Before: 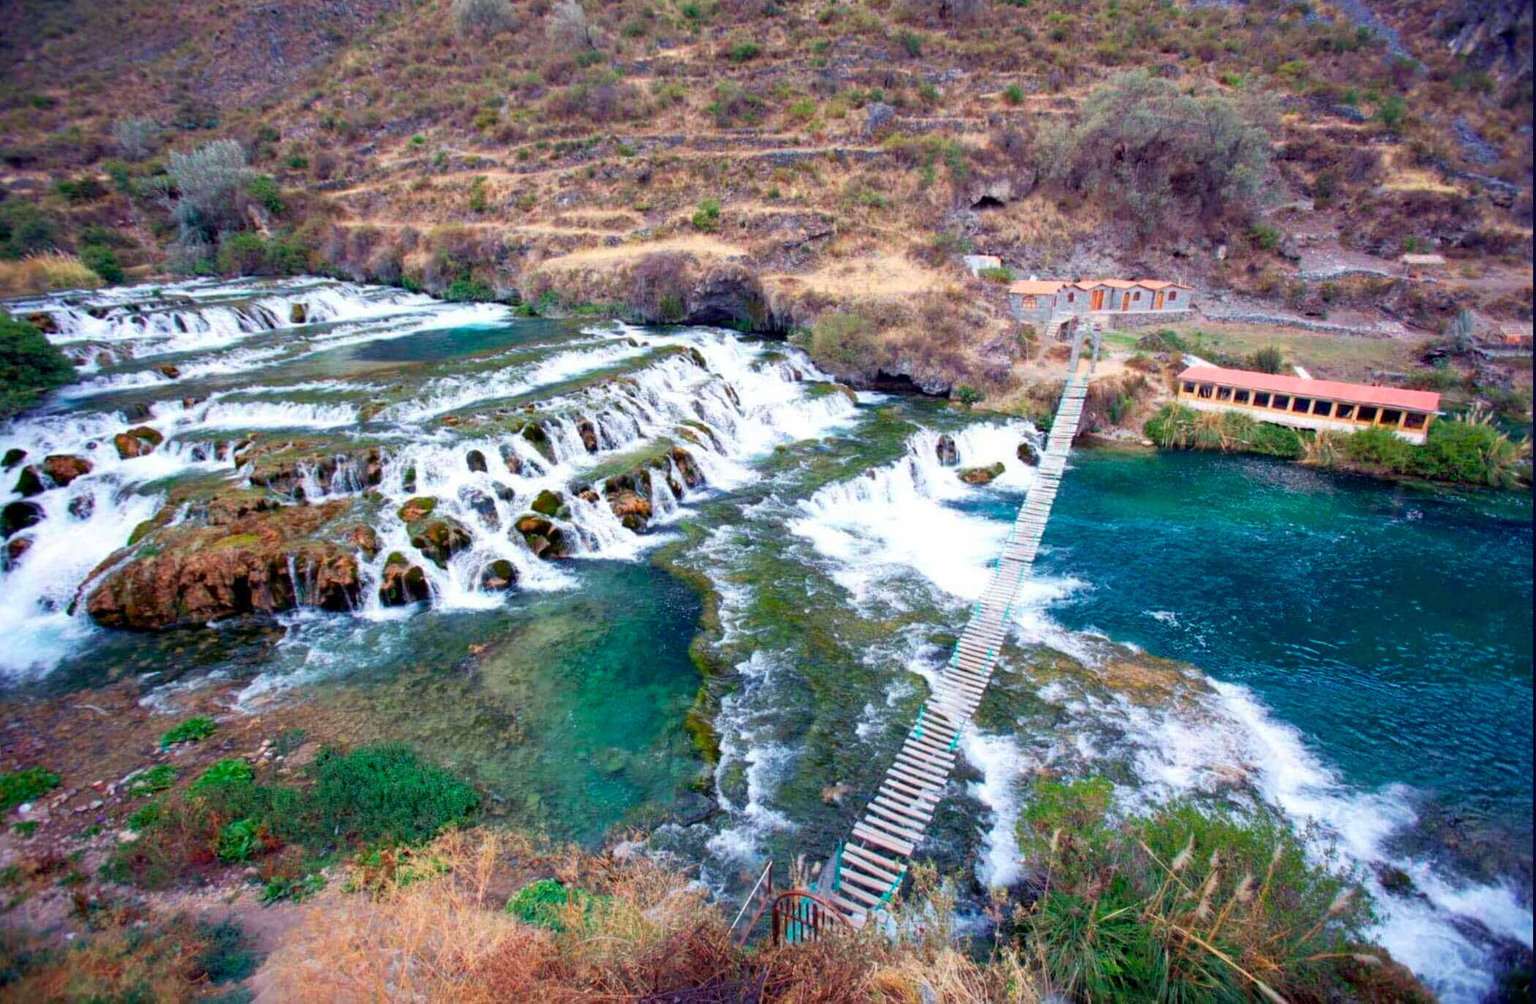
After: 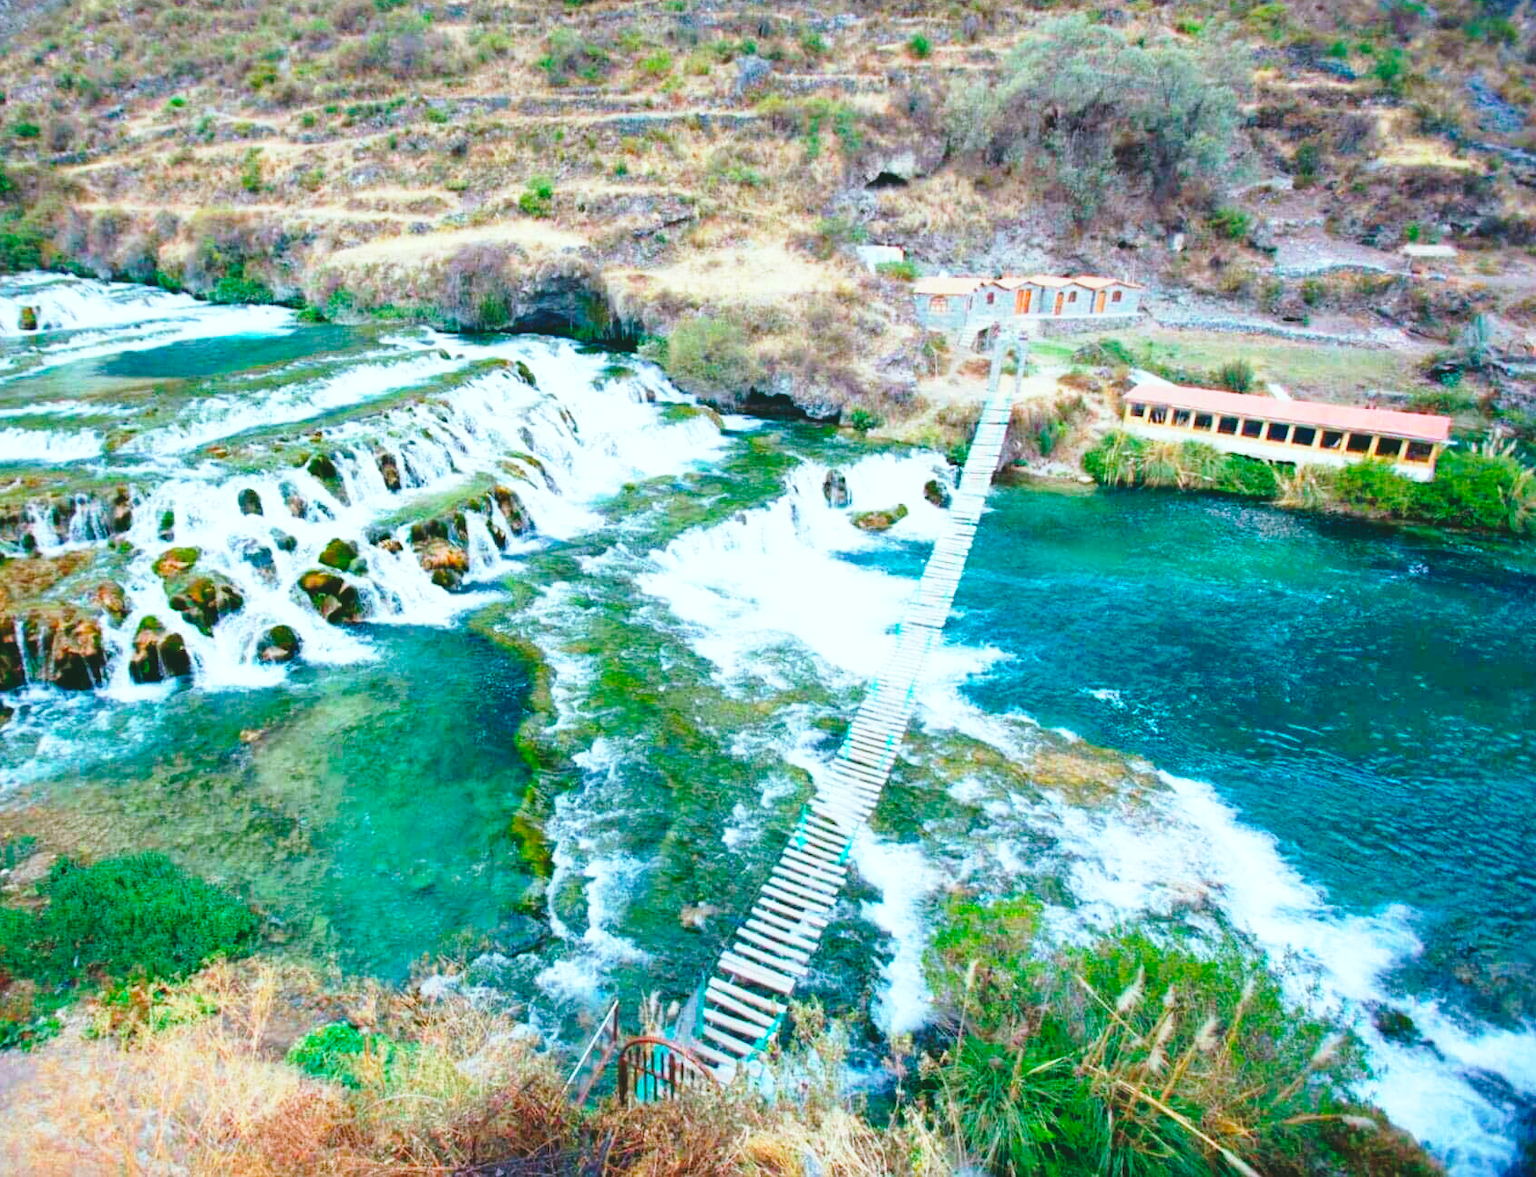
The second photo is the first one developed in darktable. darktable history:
exposure: black level correction -0.015, compensate highlight preservation false
crop and rotate: left 17.959%, top 5.771%, right 1.742%
color balance rgb: shadows lift › chroma 11.71%, shadows lift › hue 133.46°, highlights gain › chroma 4%, highlights gain › hue 200.2°, perceptual saturation grading › global saturation 18.05%
base curve: curves: ch0 [(0, 0) (0.028, 0.03) (0.121, 0.232) (0.46, 0.748) (0.859, 0.968) (1, 1)], preserve colors none
